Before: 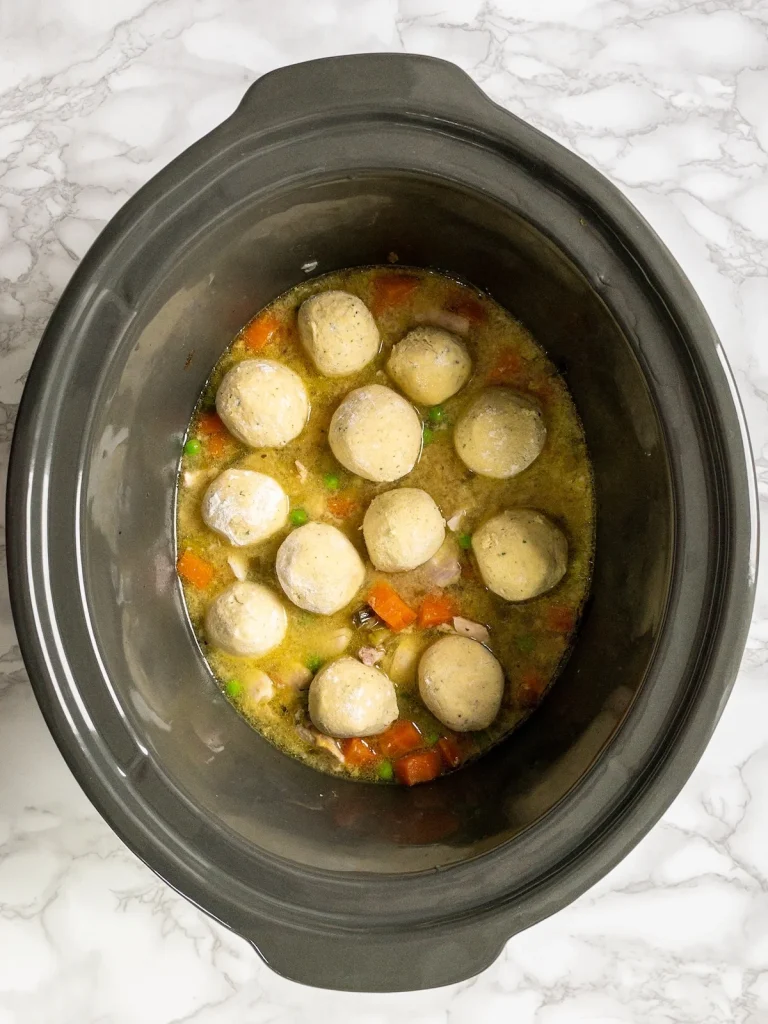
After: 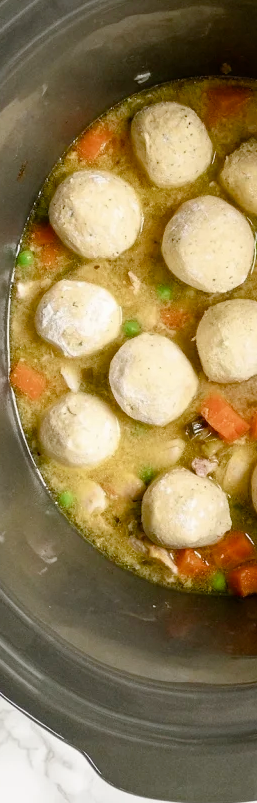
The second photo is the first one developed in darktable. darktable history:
crop and rotate: left 21.77%, top 18.528%, right 44.676%, bottom 2.997%
color balance rgb: perceptual saturation grading › global saturation 20%, perceptual saturation grading › highlights -50%, perceptual saturation grading › shadows 30%
